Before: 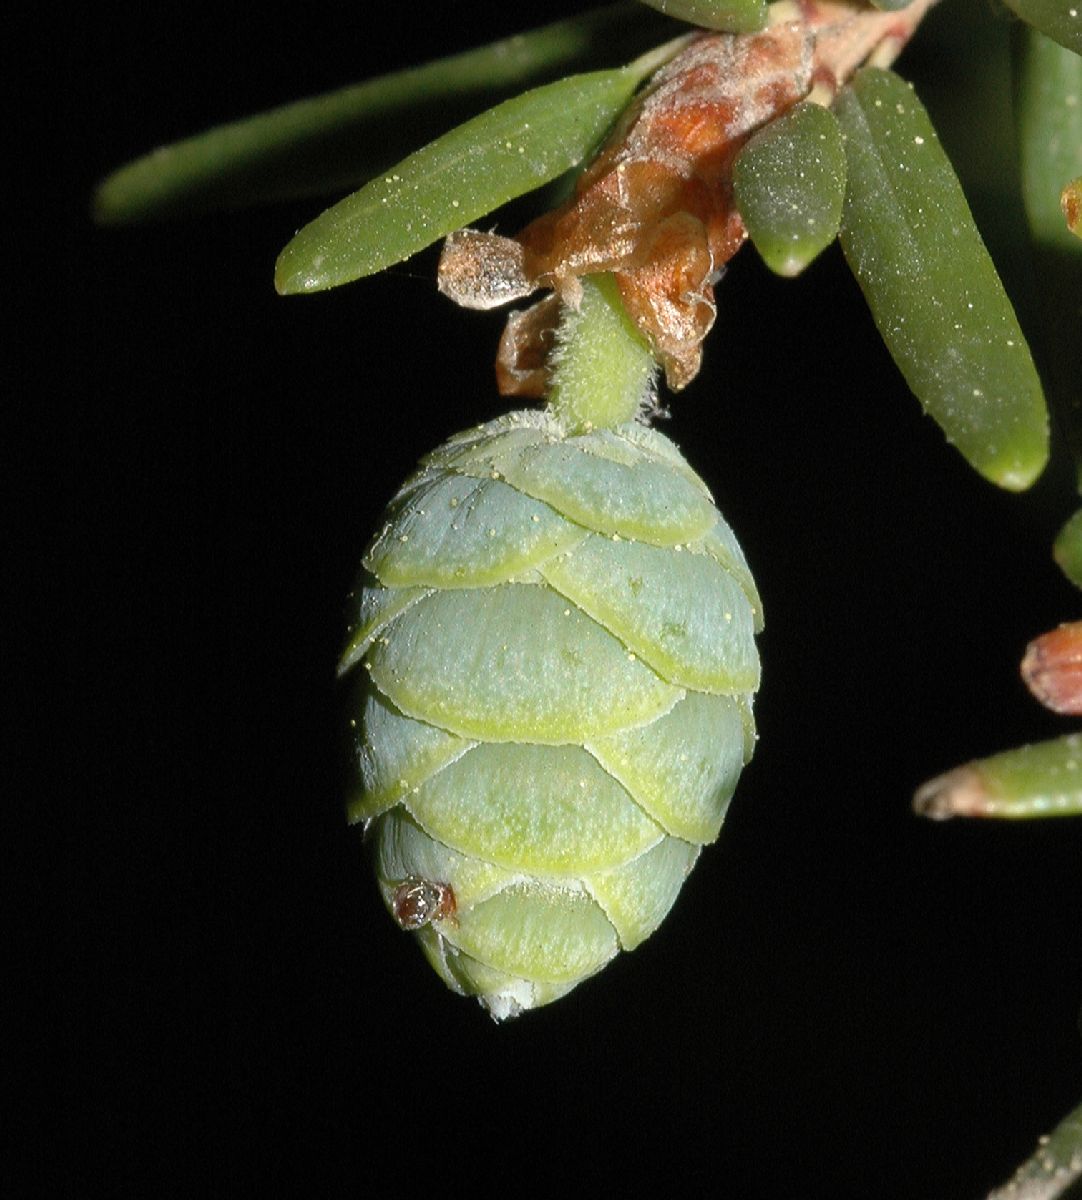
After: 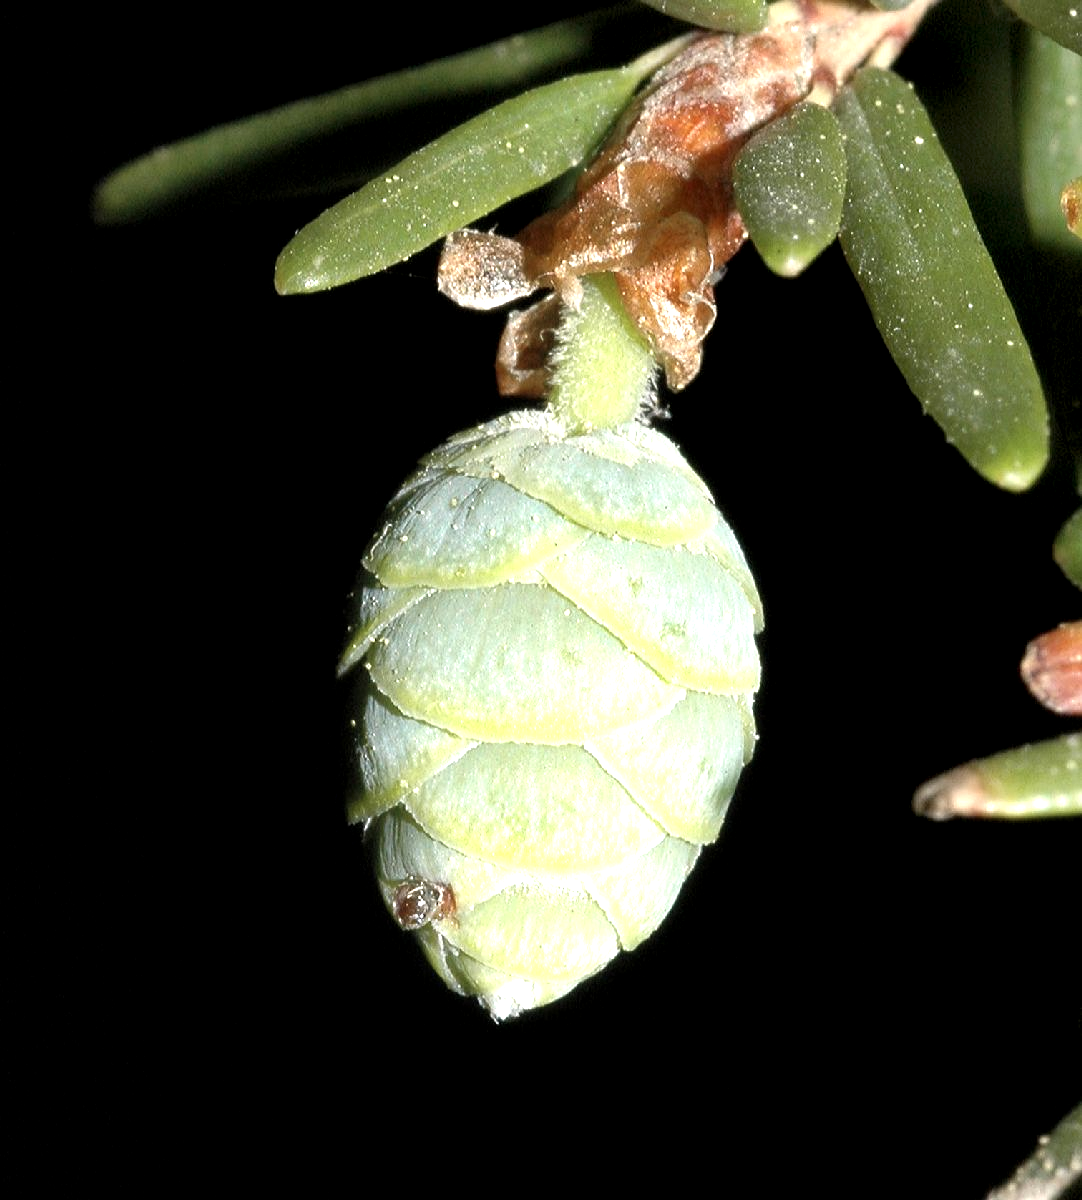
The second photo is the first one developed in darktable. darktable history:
local contrast: highlights 188%, shadows 149%, detail 139%, midtone range 0.256
